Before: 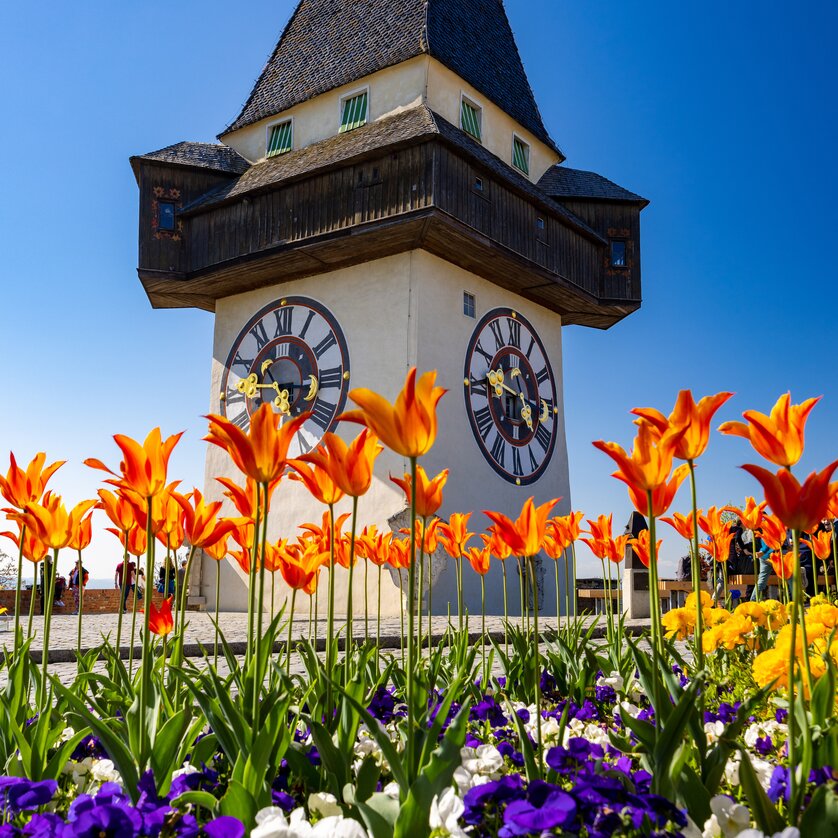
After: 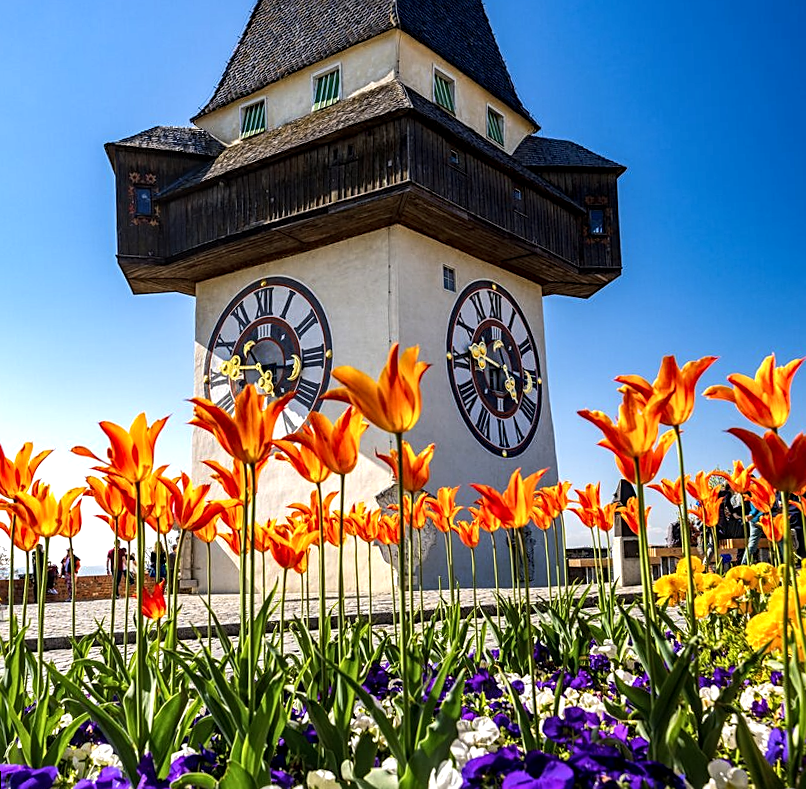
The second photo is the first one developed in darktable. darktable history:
tone equalizer: -8 EV -0.417 EV, -7 EV -0.389 EV, -6 EV -0.333 EV, -5 EV -0.222 EV, -3 EV 0.222 EV, -2 EV 0.333 EV, -1 EV 0.389 EV, +0 EV 0.417 EV, edges refinement/feathering 500, mask exposure compensation -1.57 EV, preserve details no
rotate and perspective: rotation -2.12°, lens shift (vertical) 0.009, lens shift (horizontal) -0.008, automatic cropping original format, crop left 0.036, crop right 0.964, crop top 0.05, crop bottom 0.959
sharpen: on, module defaults
local contrast: detail 130%
